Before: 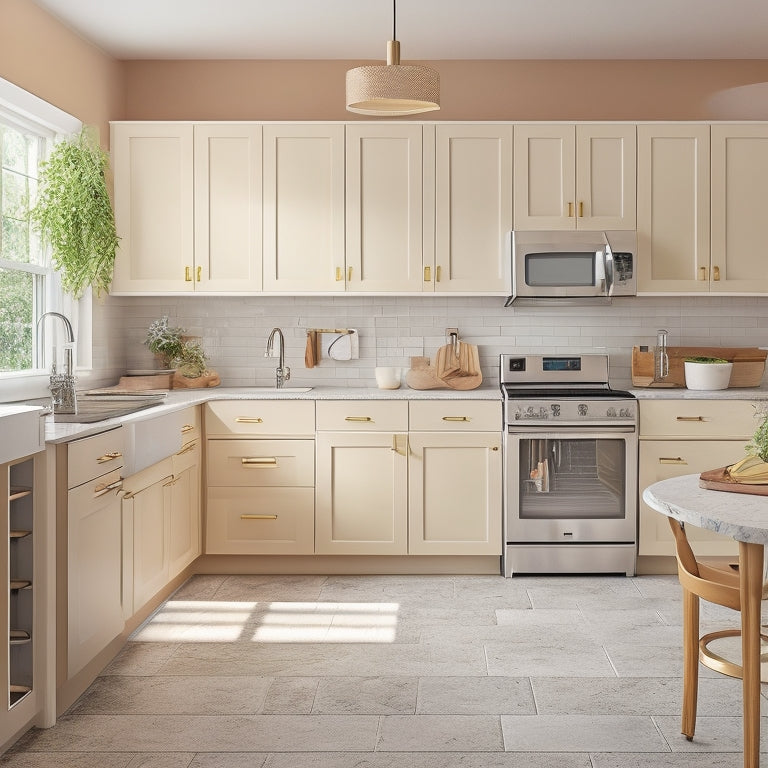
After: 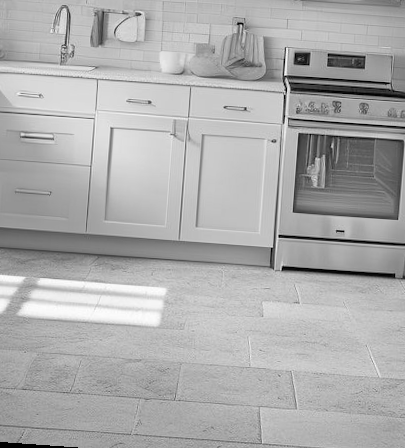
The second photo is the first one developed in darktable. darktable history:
rotate and perspective: rotation 4.1°, automatic cropping off
crop: left 29.672%, top 41.786%, right 20.851%, bottom 3.487%
monochrome: on, module defaults
color balance rgb: shadows lift › hue 87.51°, highlights gain › chroma 0.68%, highlights gain › hue 55.1°, global offset › chroma 0.13%, global offset › hue 253.66°, linear chroma grading › global chroma 0.5%, perceptual saturation grading › global saturation 16.38%
